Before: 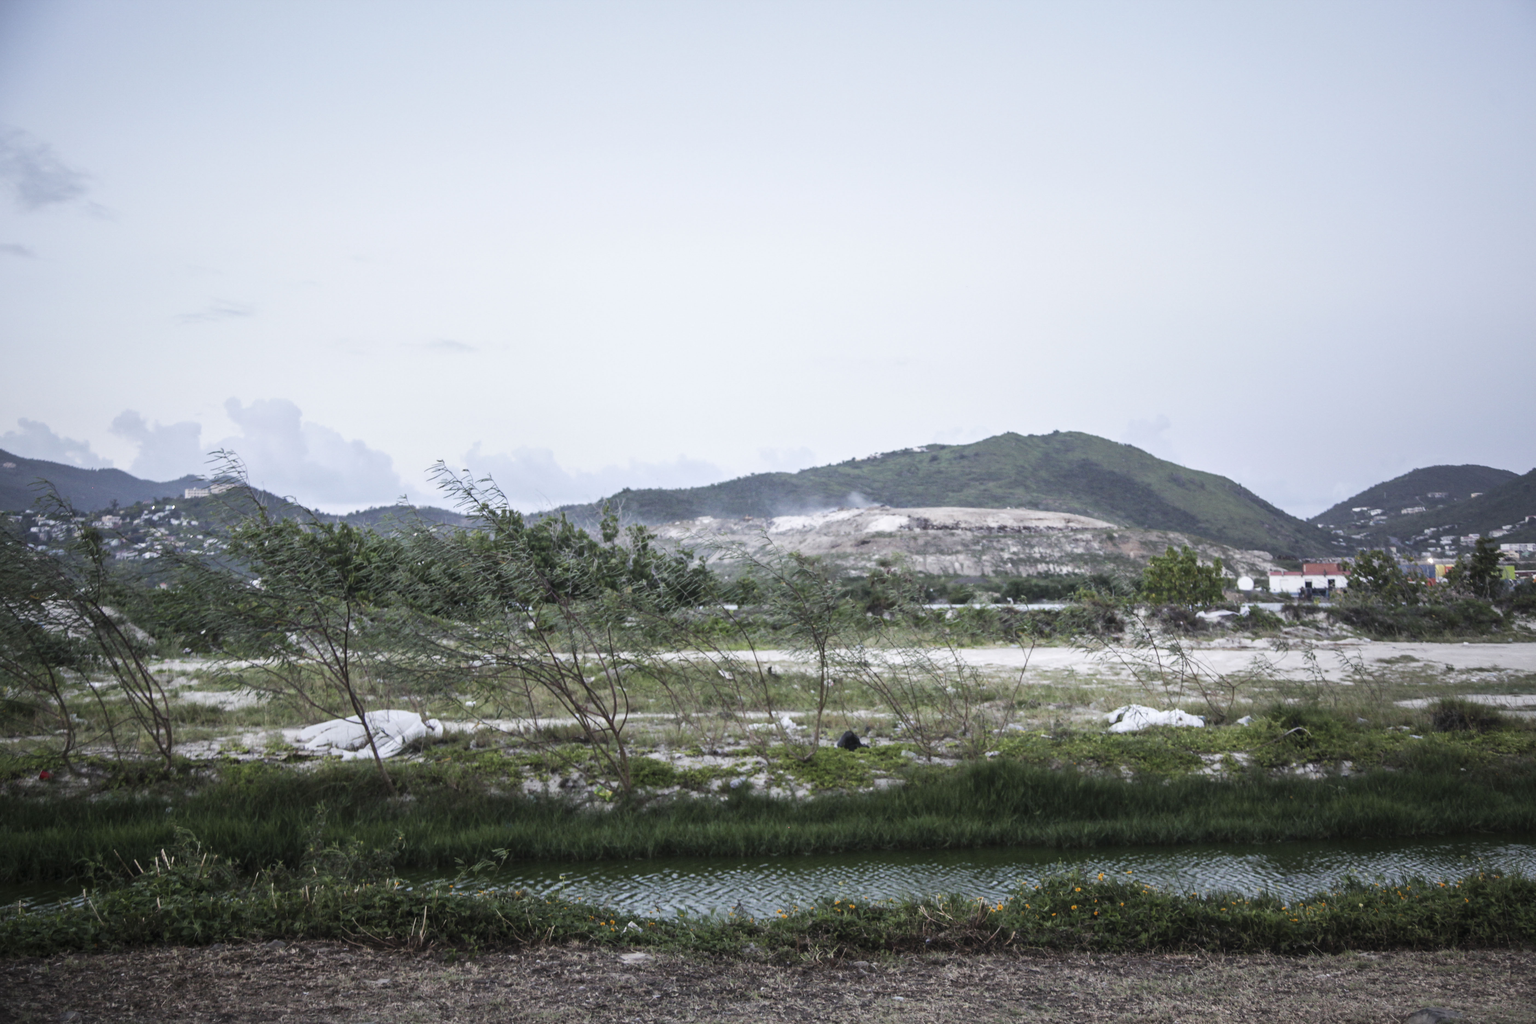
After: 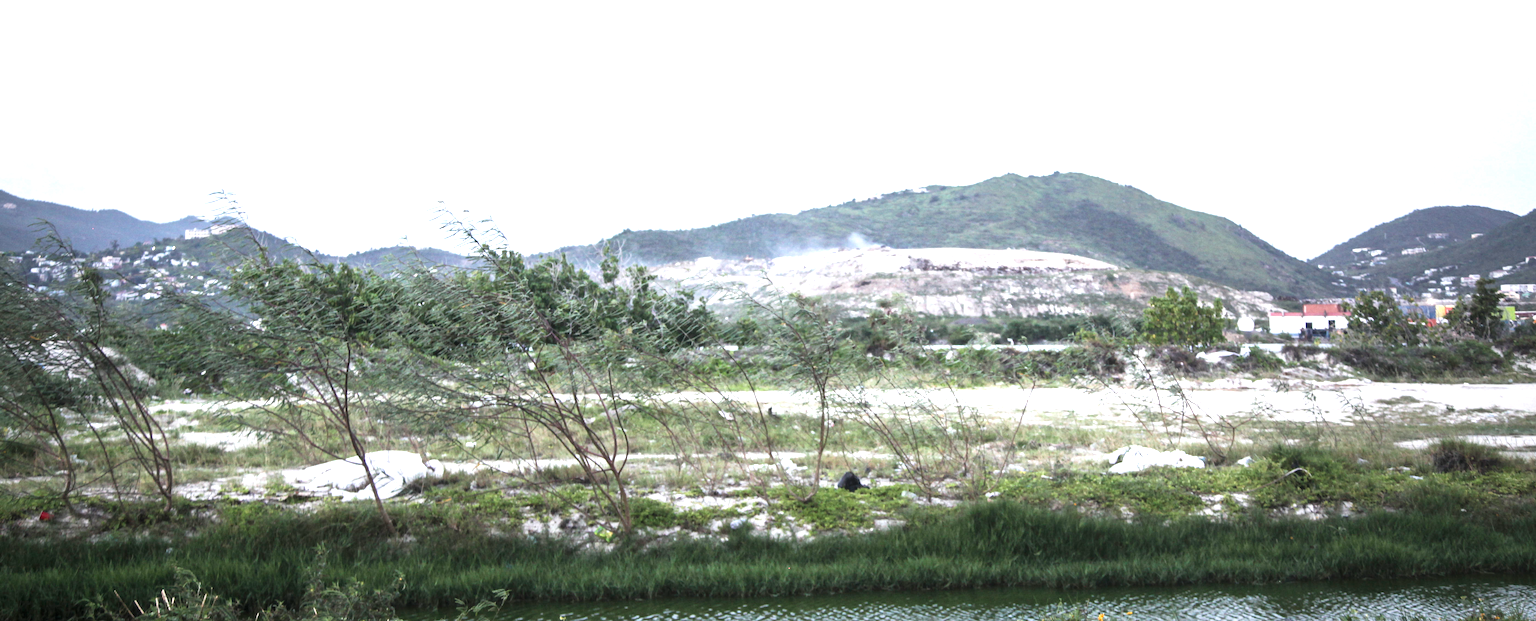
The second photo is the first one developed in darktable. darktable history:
exposure: black level correction 0, exposure 1.1 EV, compensate exposure bias true, compensate highlight preservation false
crop and rotate: top 25.357%, bottom 13.942%
